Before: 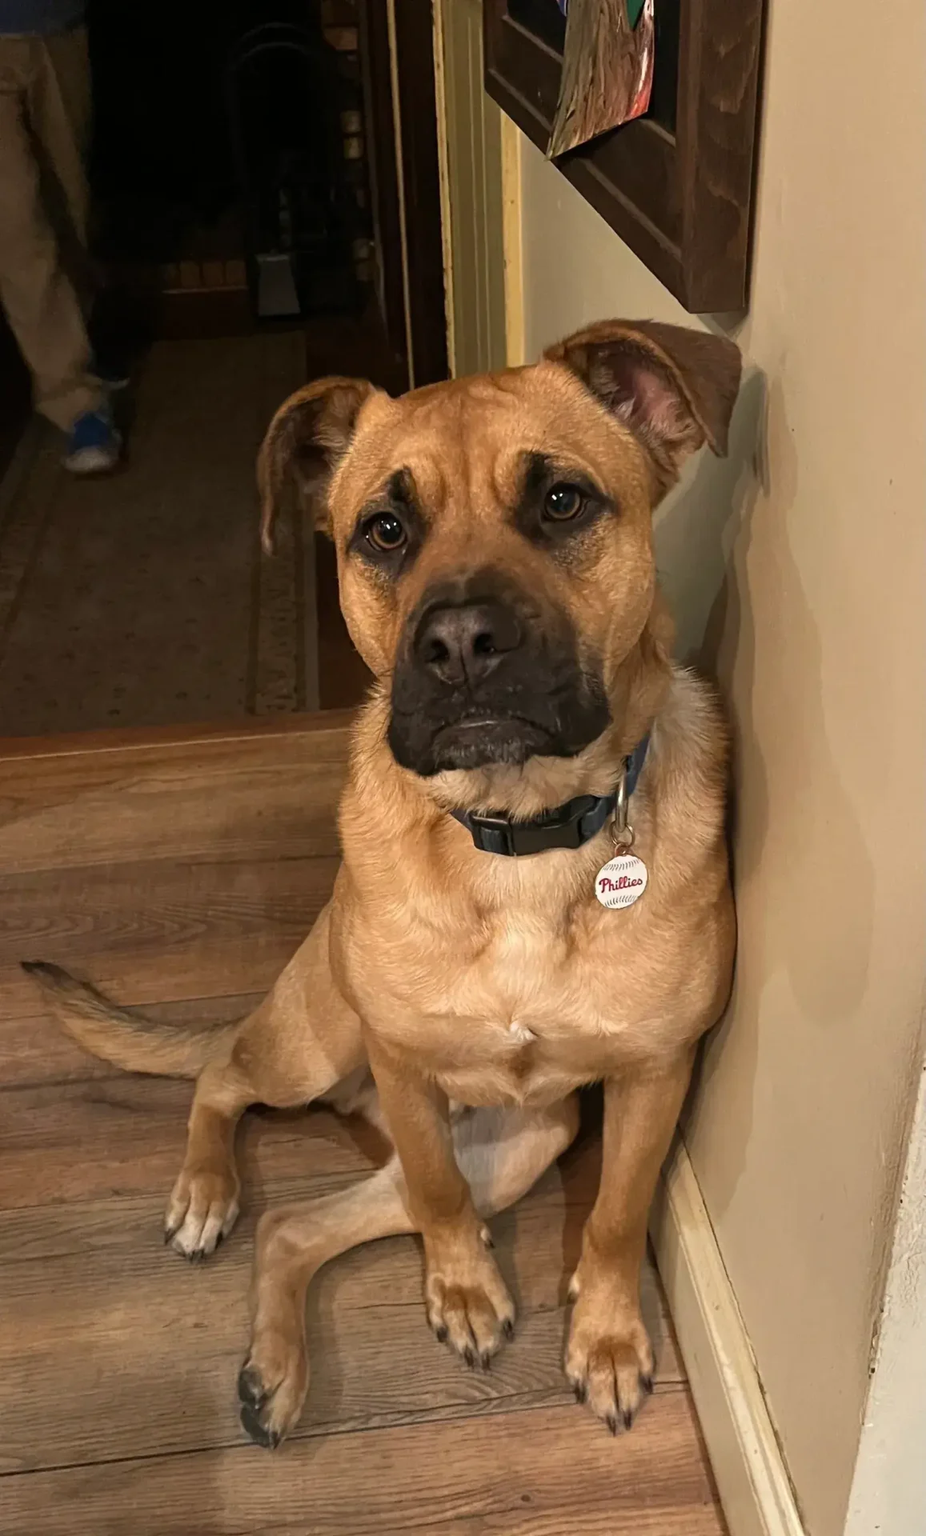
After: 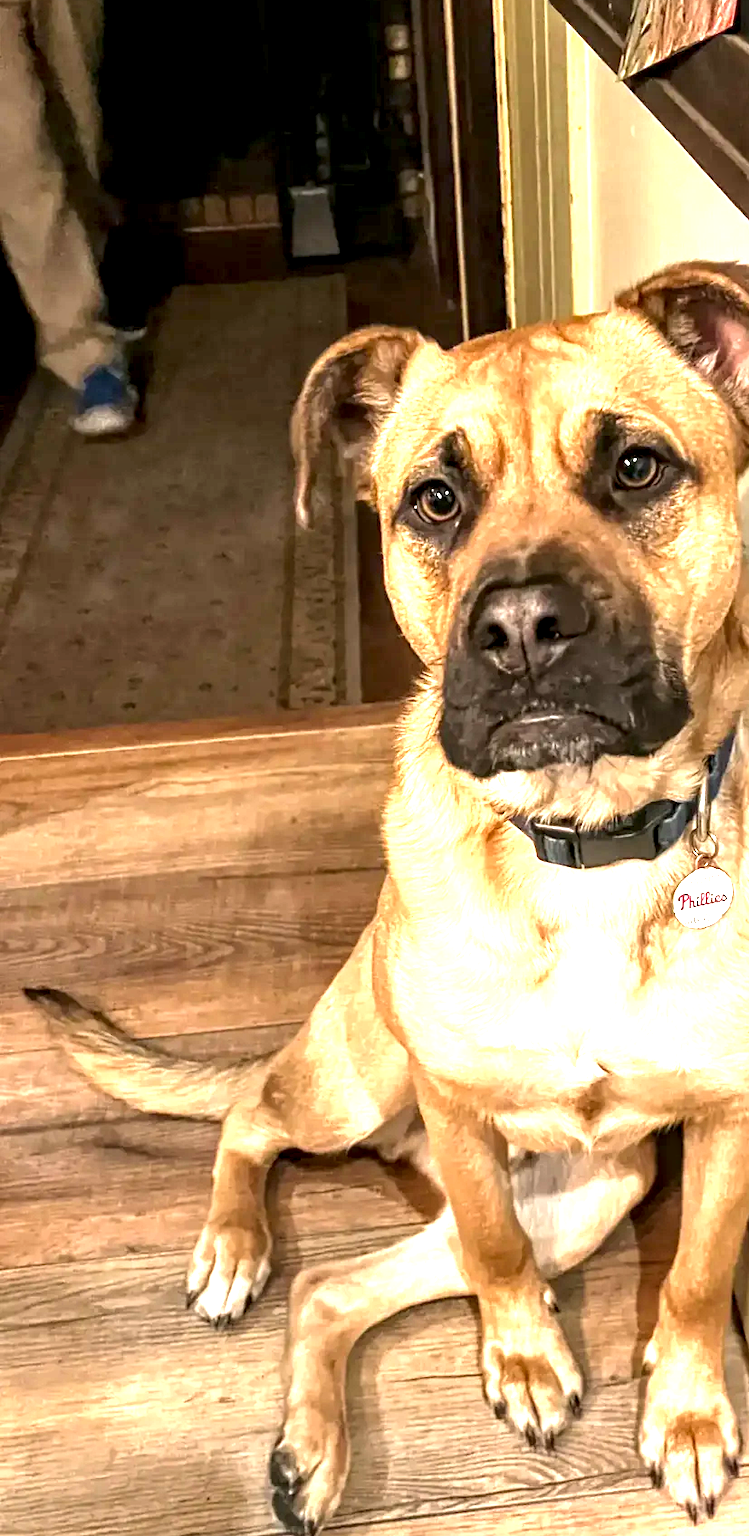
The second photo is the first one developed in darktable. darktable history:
crop: top 5.803%, right 27.864%, bottom 5.804%
local contrast: highlights 65%, shadows 54%, detail 169%, midtone range 0.514
exposure: black level correction 0.001, exposure 1.822 EV, compensate exposure bias true, compensate highlight preservation false
